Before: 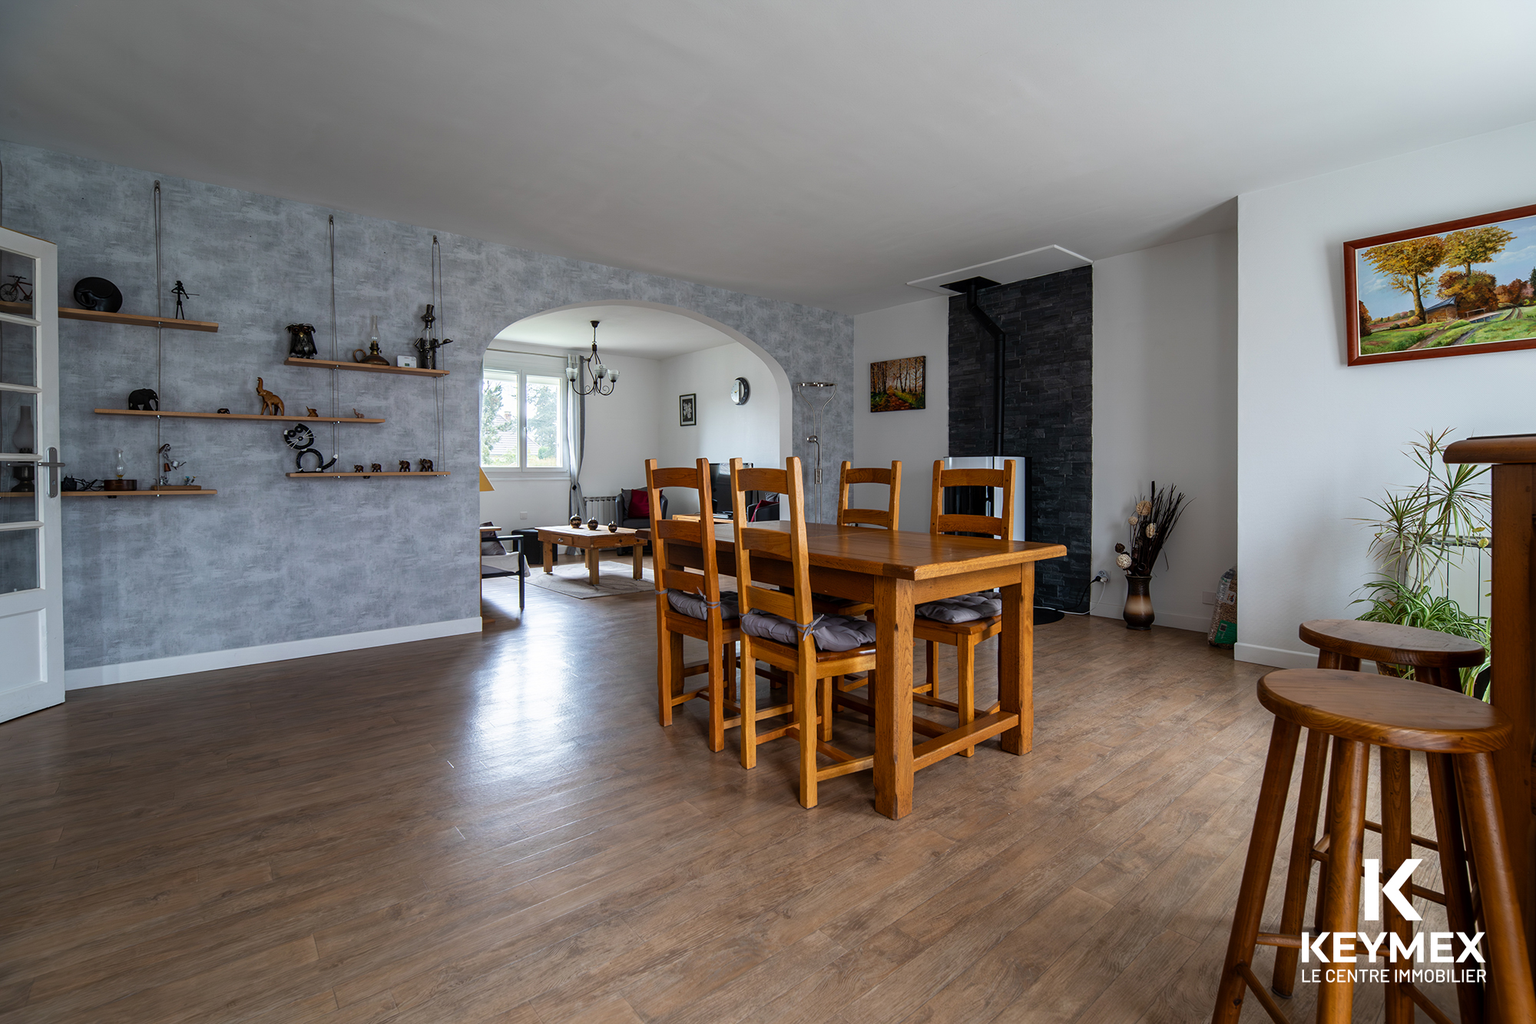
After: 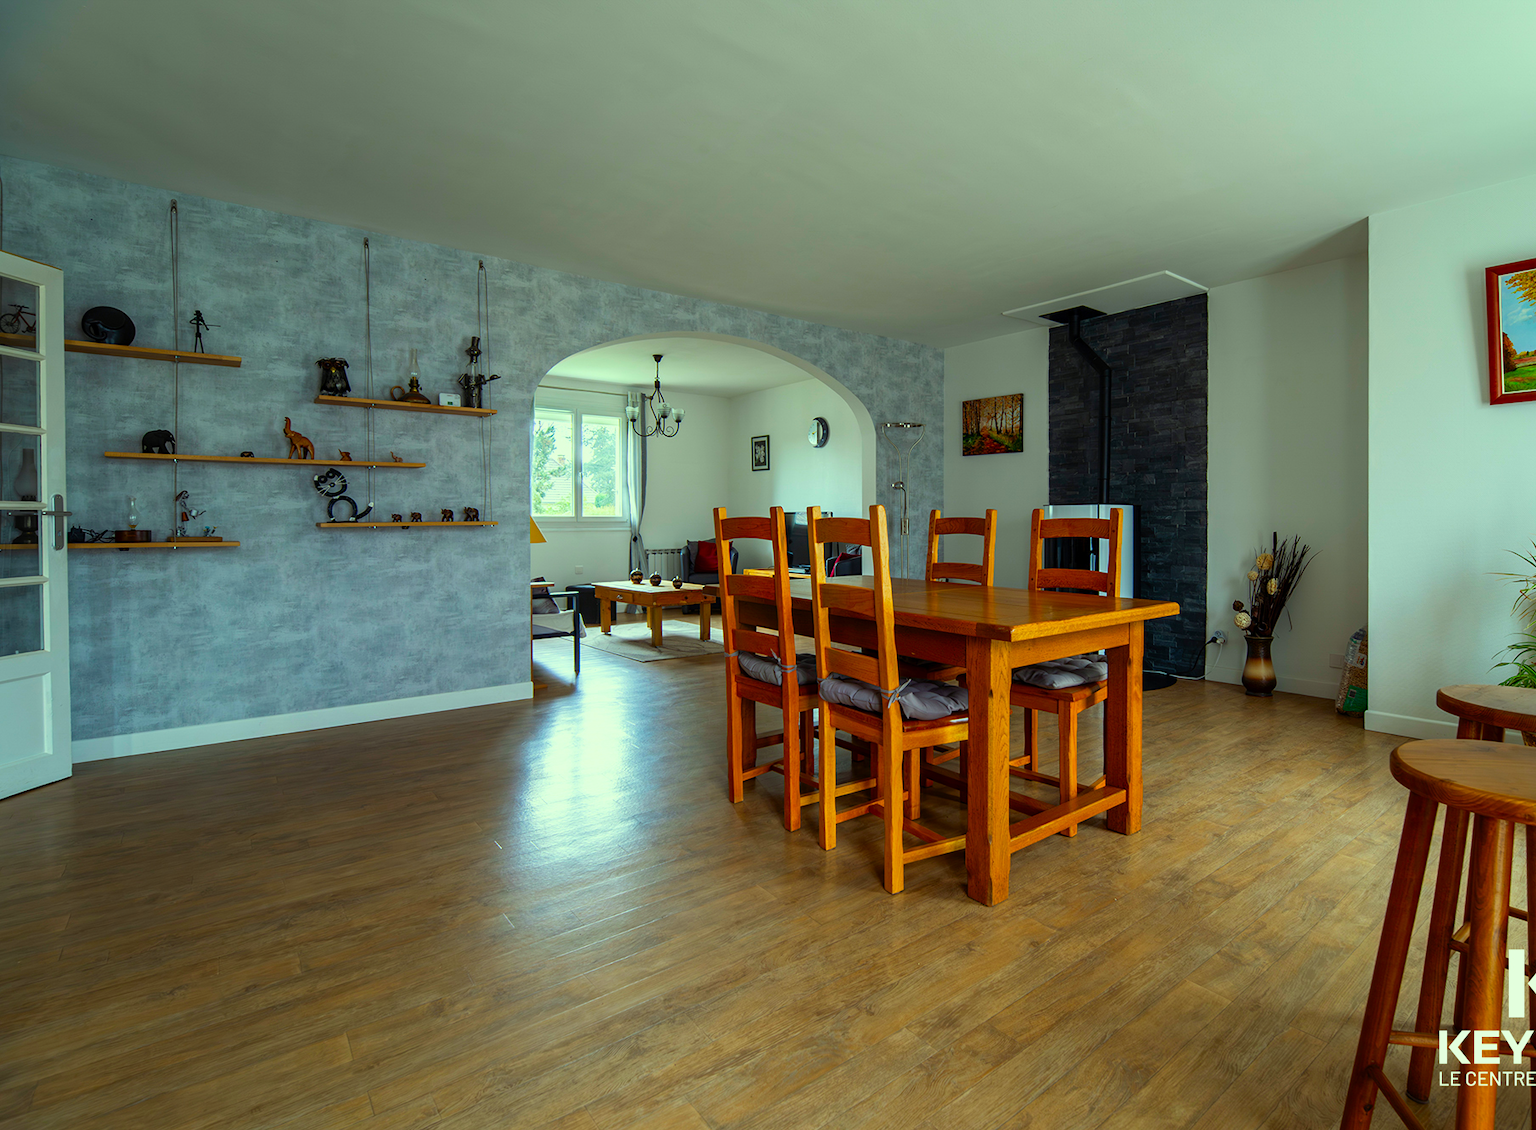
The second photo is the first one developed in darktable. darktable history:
color correction: highlights a* -10.77, highlights b* 9.8, saturation 1.72
crop: right 9.509%, bottom 0.031%
